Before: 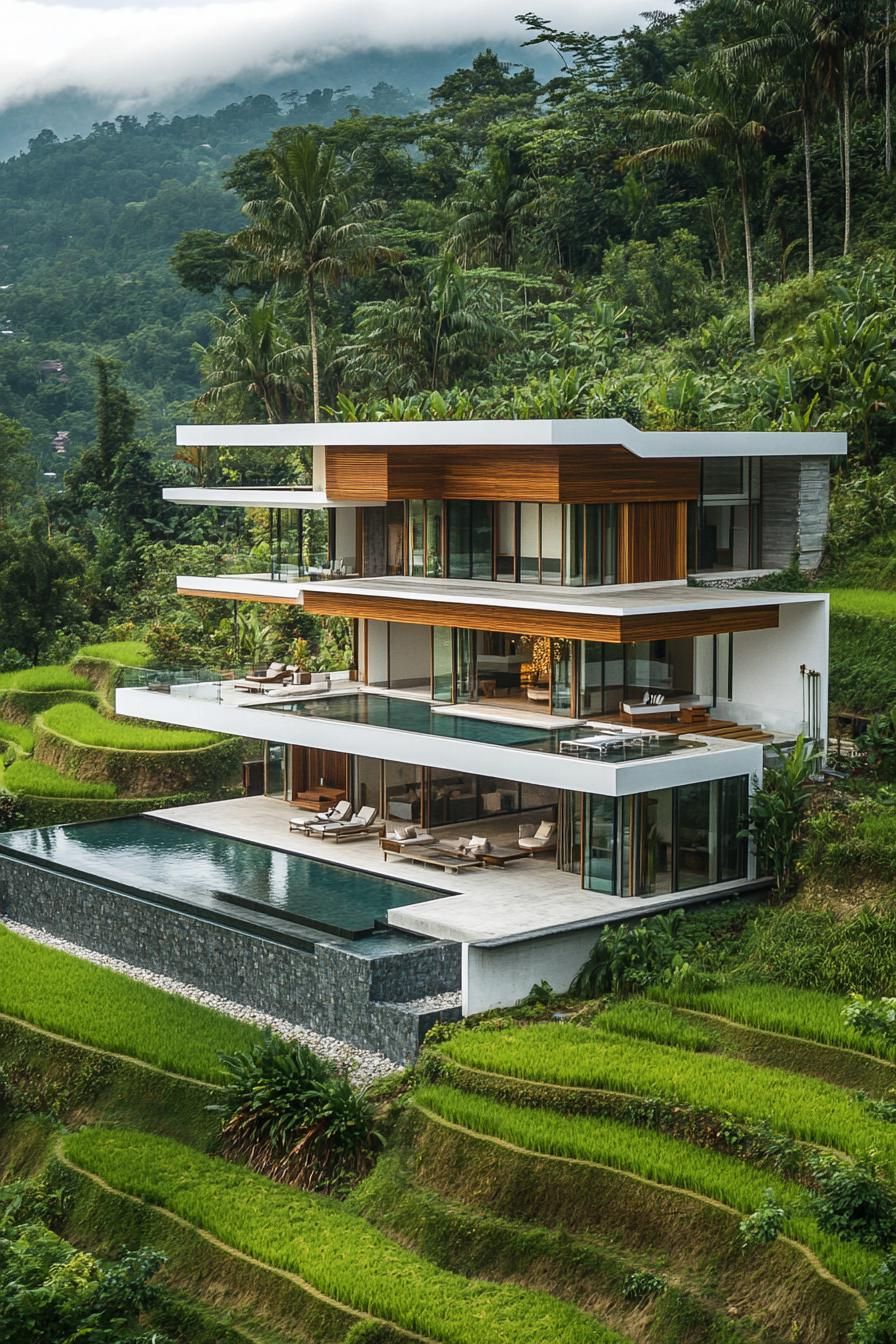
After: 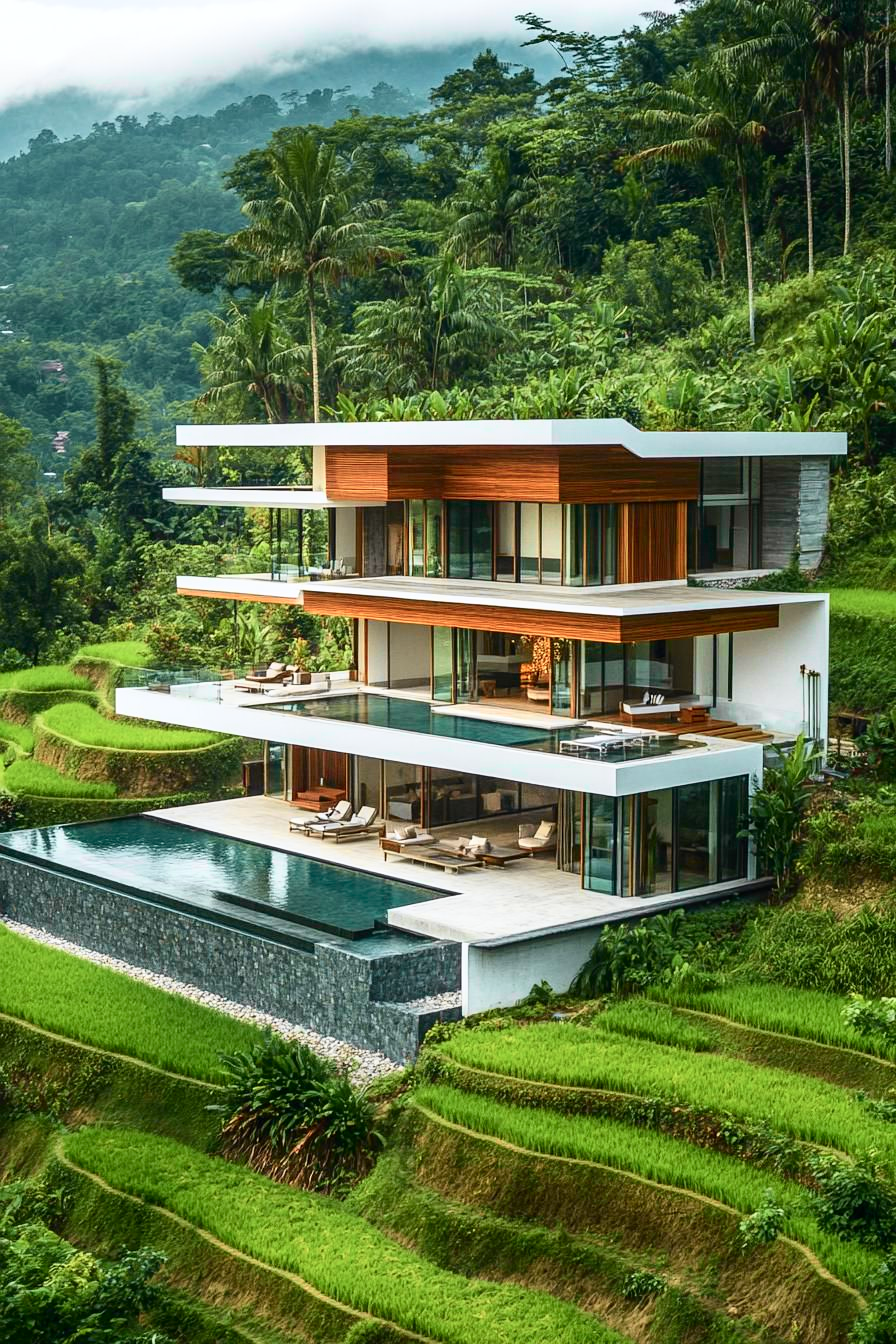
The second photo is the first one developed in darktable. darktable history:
tone curve: curves: ch0 [(0, 0) (0.051, 0.047) (0.102, 0.099) (0.258, 0.29) (0.442, 0.527) (0.695, 0.804) (0.88, 0.952) (1, 1)]; ch1 [(0, 0) (0.339, 0.298) (0.402, 0.363) (0.444, 0.415) (0.485, 0.469) (0.494, 0.493) (0.504, 0.501) (0.525, 0.534) (0.555, 0.593) (0.594, 0.648) (1, 1)]; ch2 [(0, 0) (0.48, 0.48) (0.504, 0.5) (0.535, 0.557) (0.581, 0.623) (0.649, 0.683) (0.824, 0.815) (1, 1)], color space Lab, independent channels, preserve colors none
